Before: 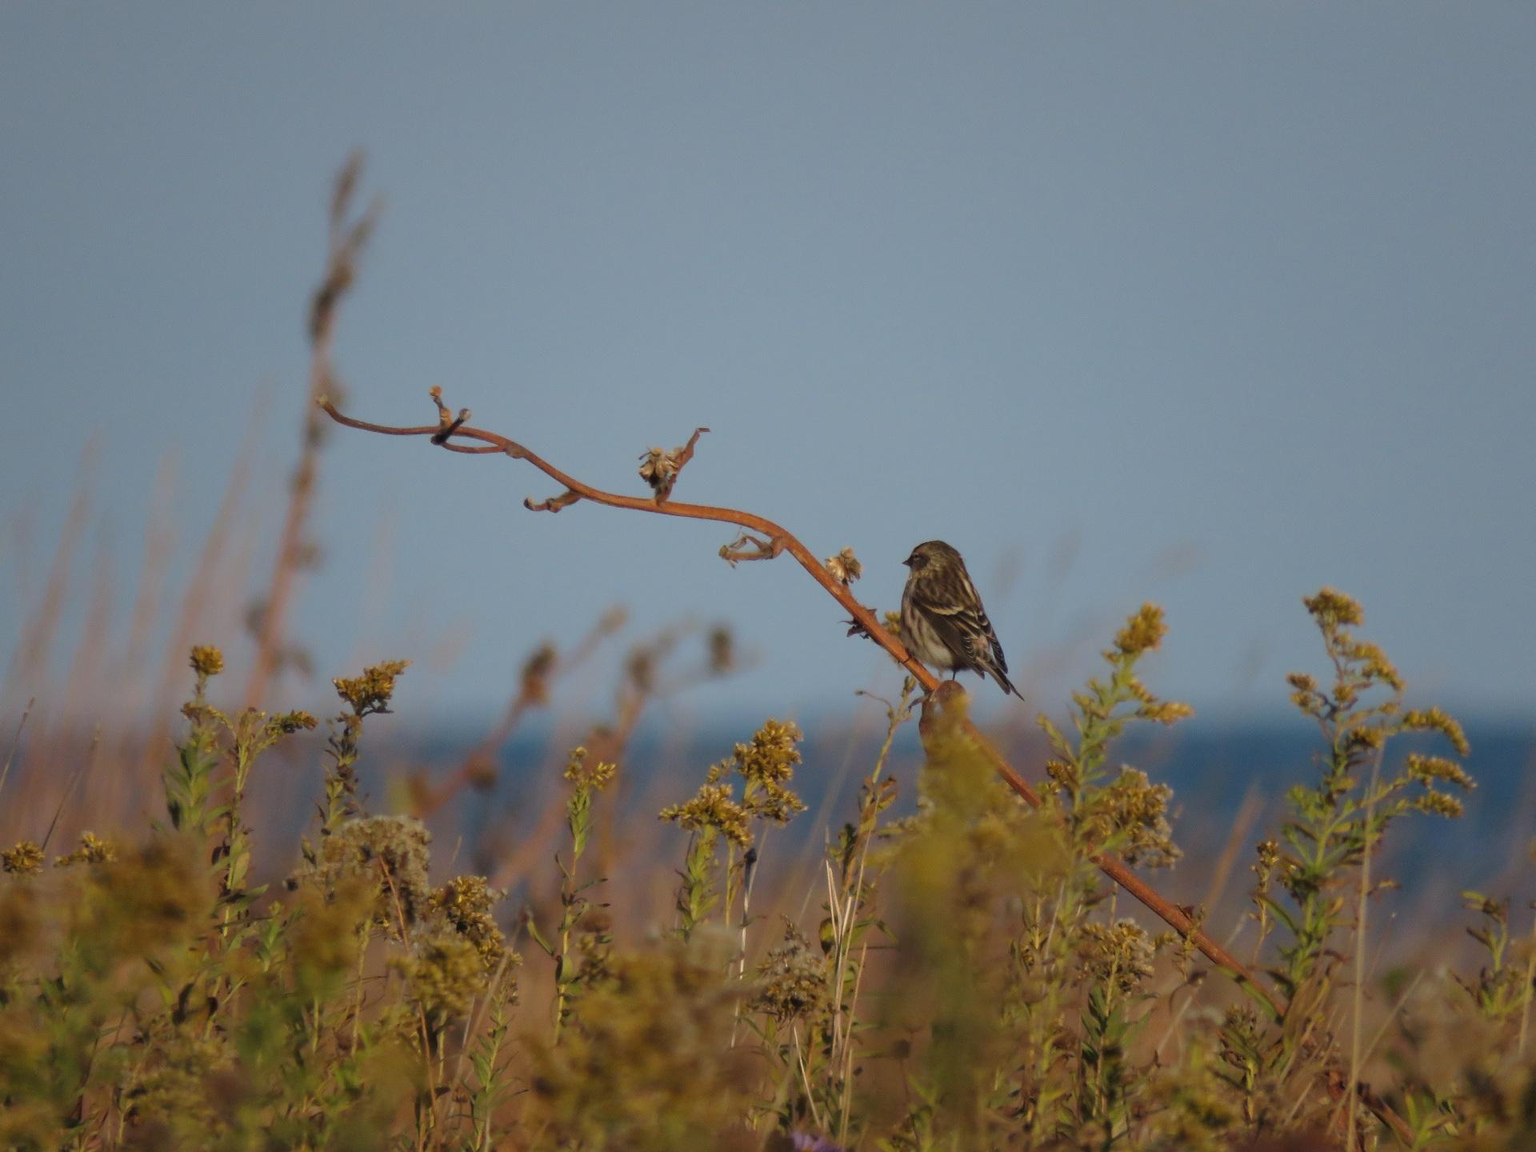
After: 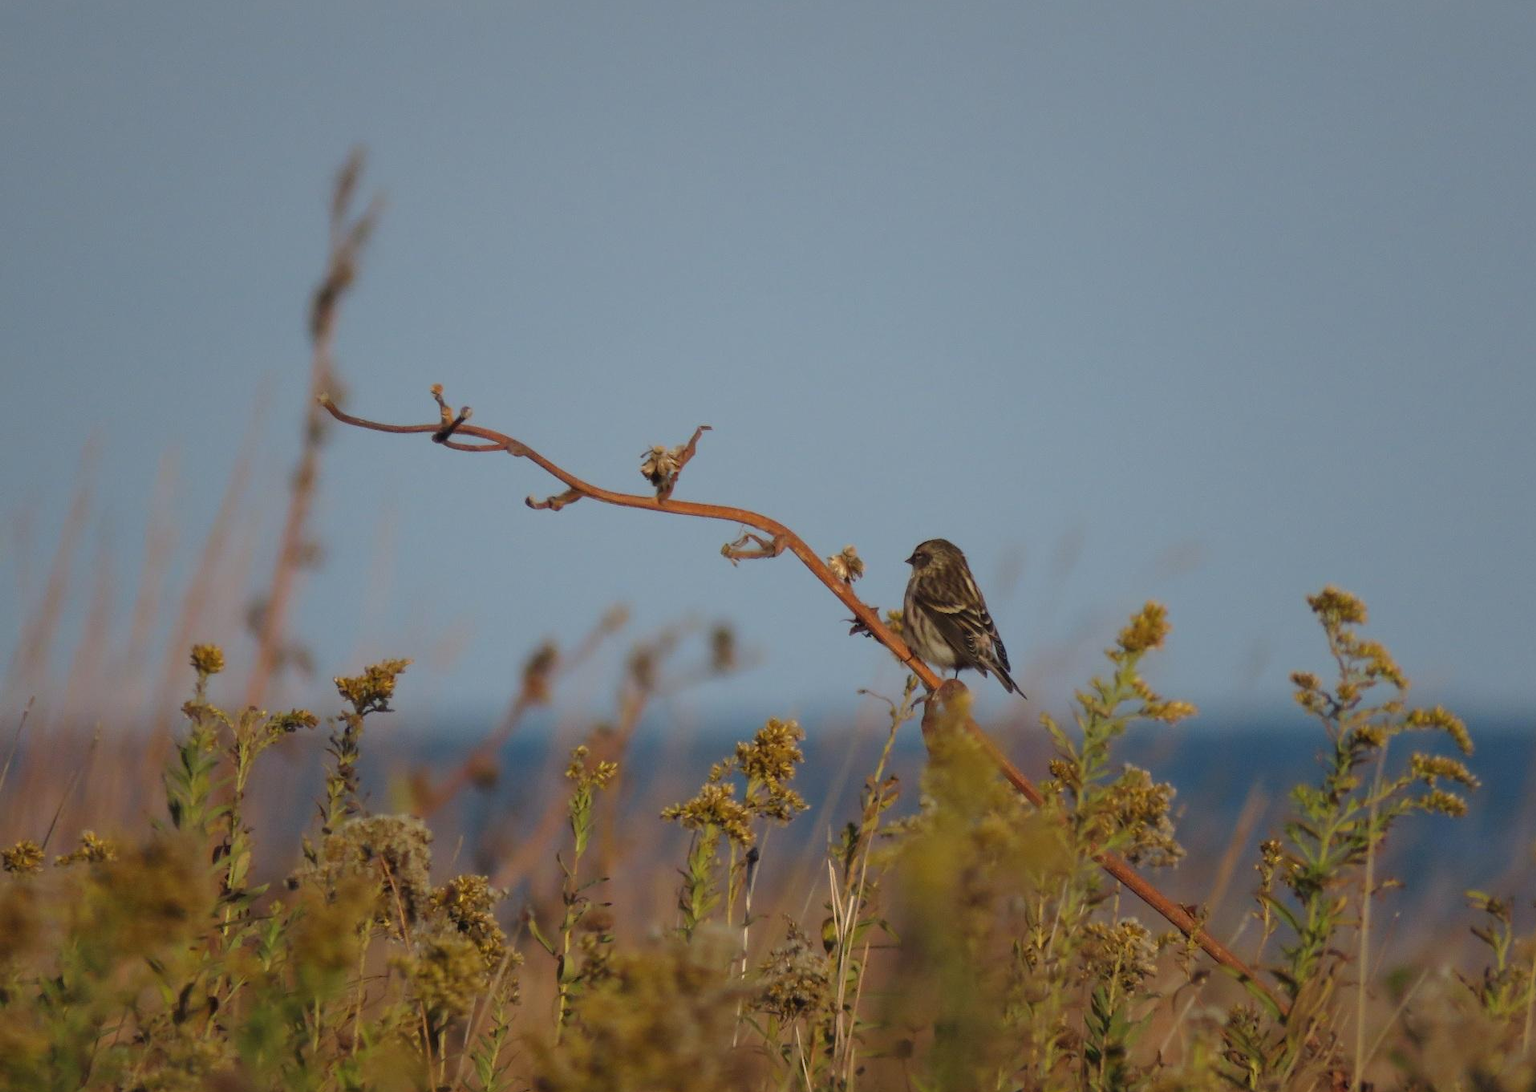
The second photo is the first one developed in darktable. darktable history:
crop: top 0.311%, right 0.259%, bottom 5.049%
